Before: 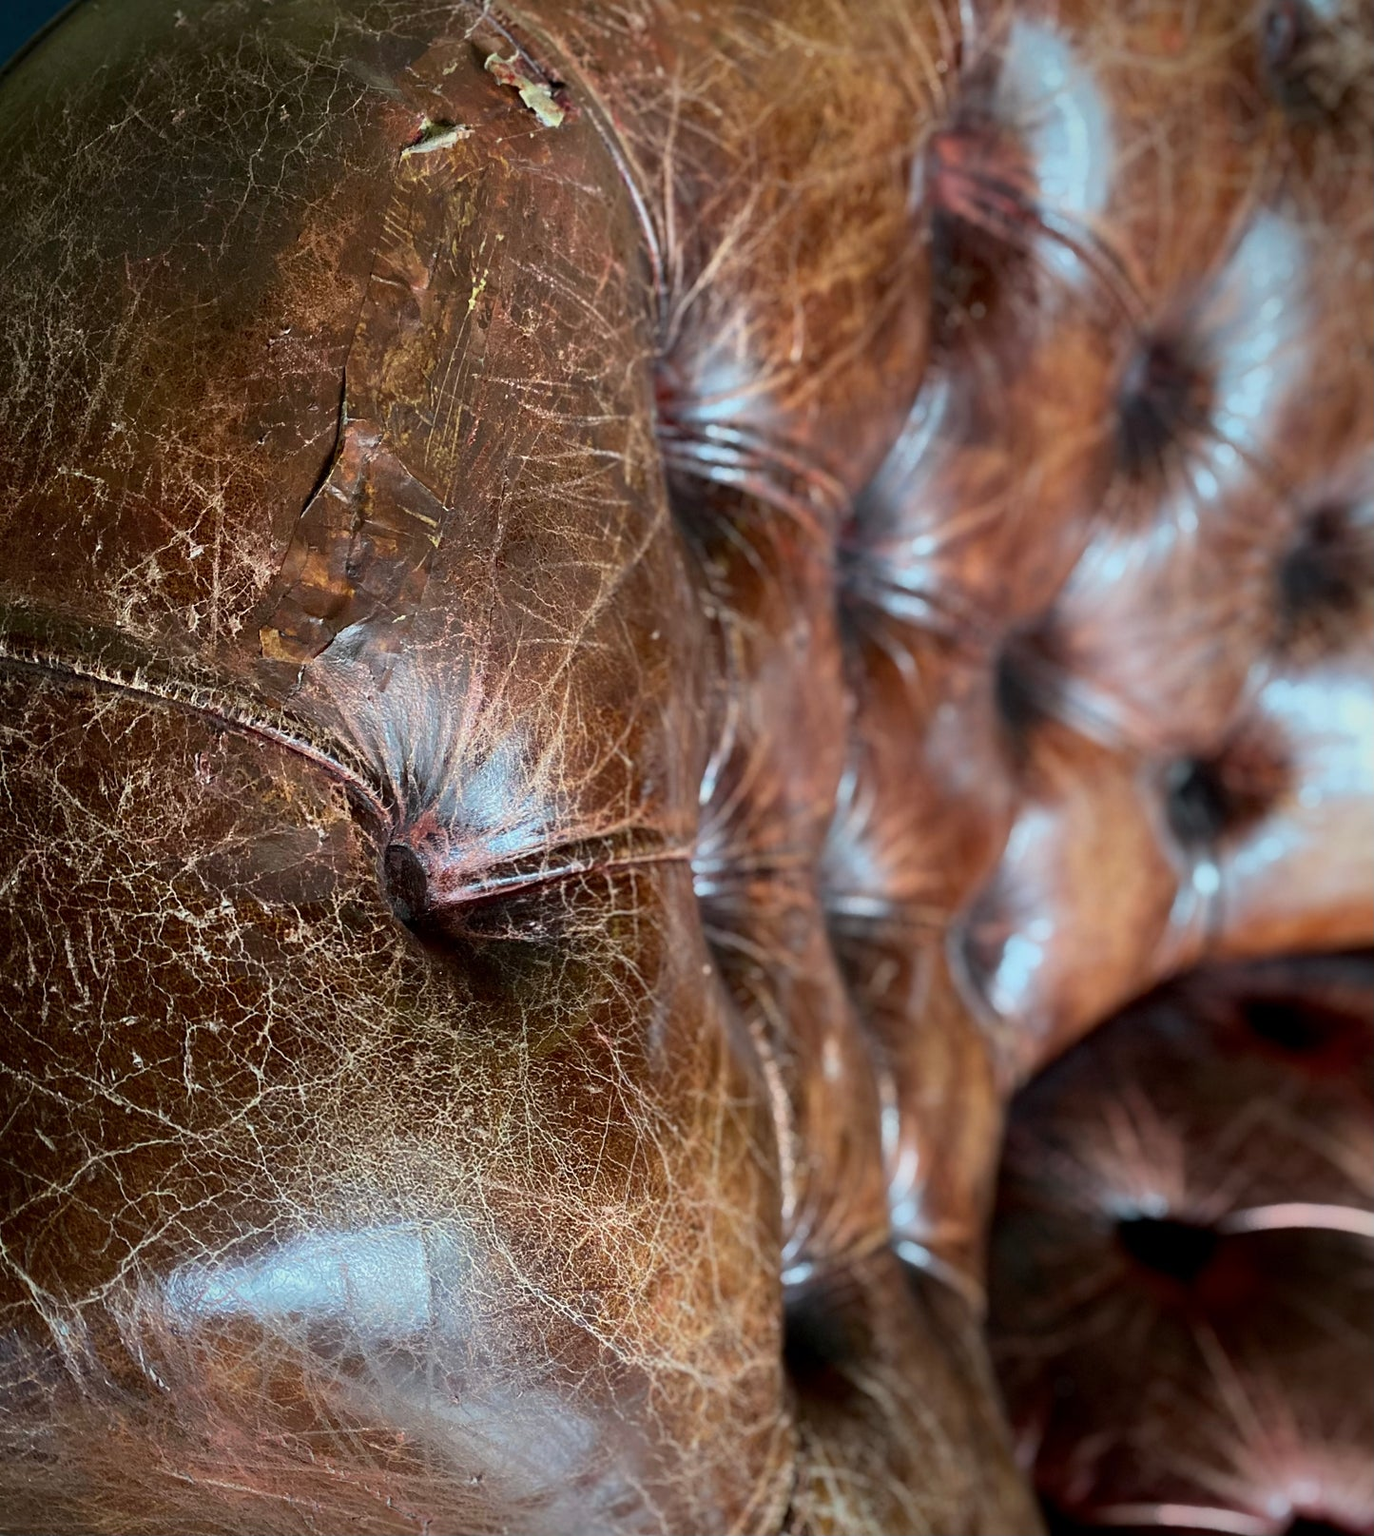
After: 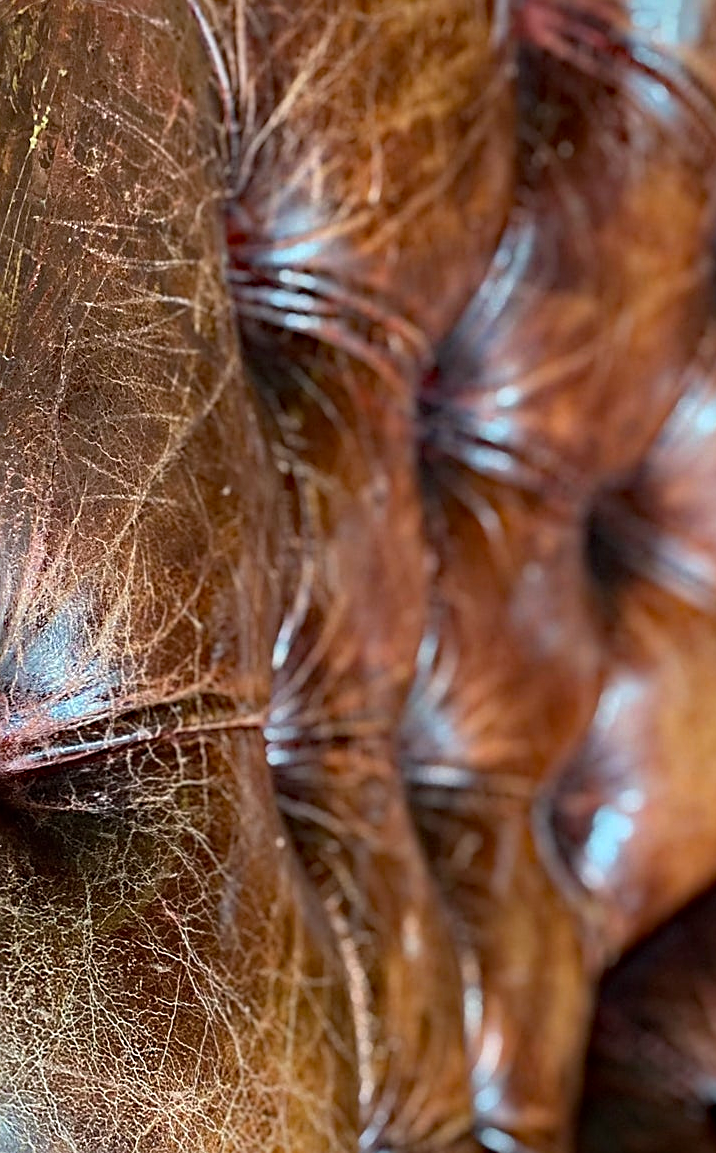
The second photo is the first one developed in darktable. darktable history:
crop: left 32.075%, top 10.976%, right 18.355%, bottom 17.596%
haze removal: strength 0.5, distance 0.43, compatibility mode true, adaptive false
sharpen: on, module defaults
